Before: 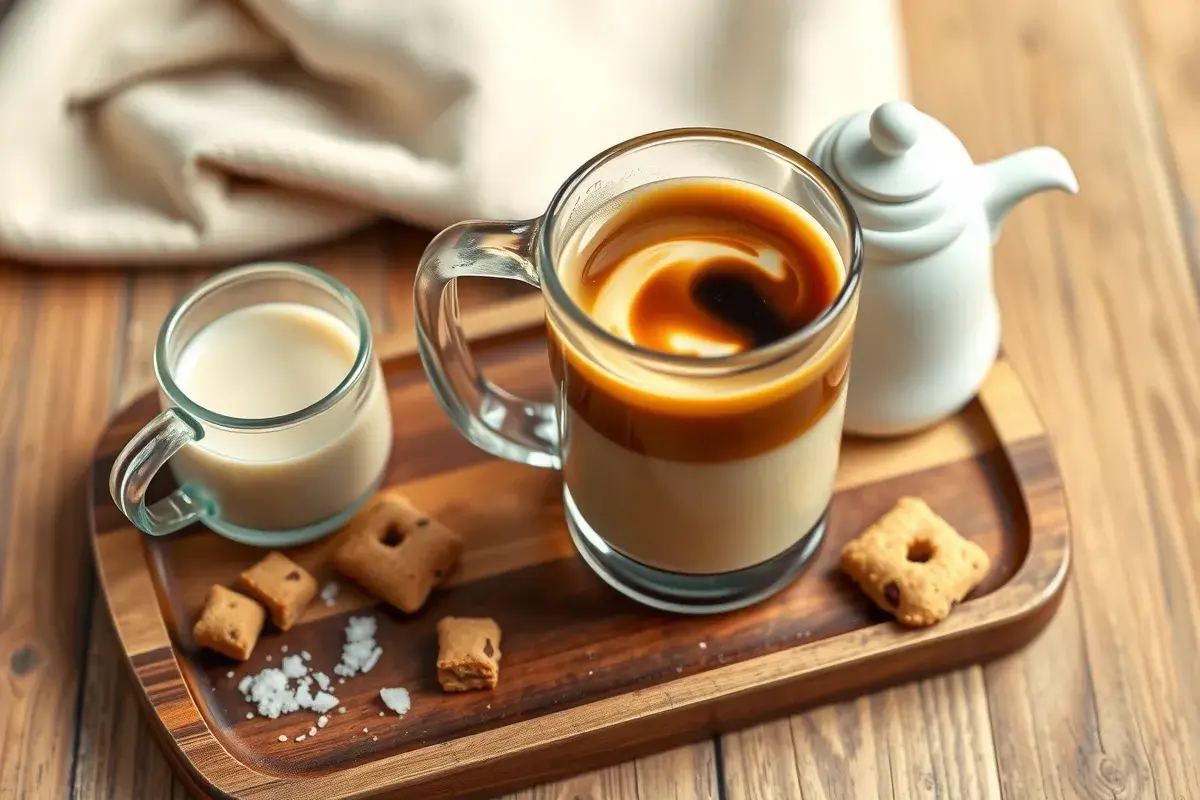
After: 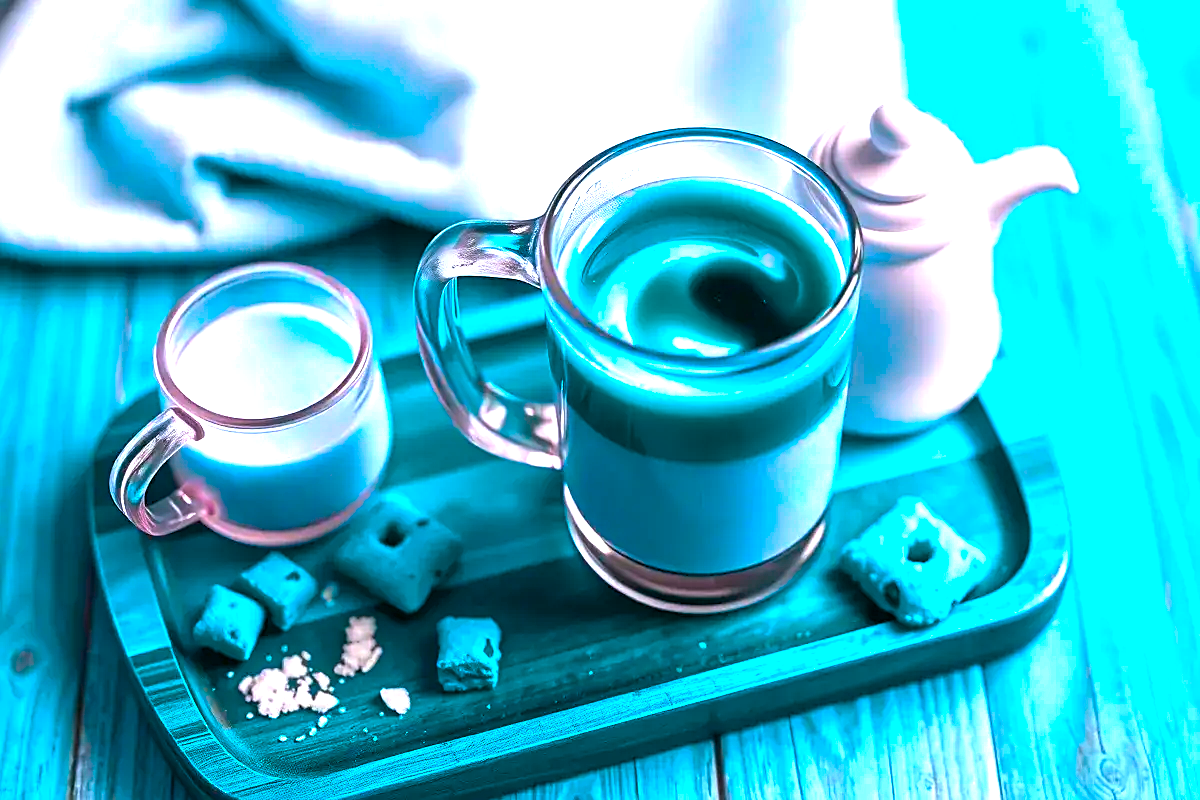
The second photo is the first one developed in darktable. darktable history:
sharpen: on, module defaults
color balance rgb: power › hue 63.06°, linear chroma grading › mid-tones 7.44%, perceptual saturation grading › global saturation 60.202%, perceptual saturation grading › highlights 20.289%, perceptual saturation grading › shadows -50.12%, hue shift 179.37°, perceptual brilliance grading › global brilliance 25.279%, global vibrance 49.74%, contrast 0.321%
